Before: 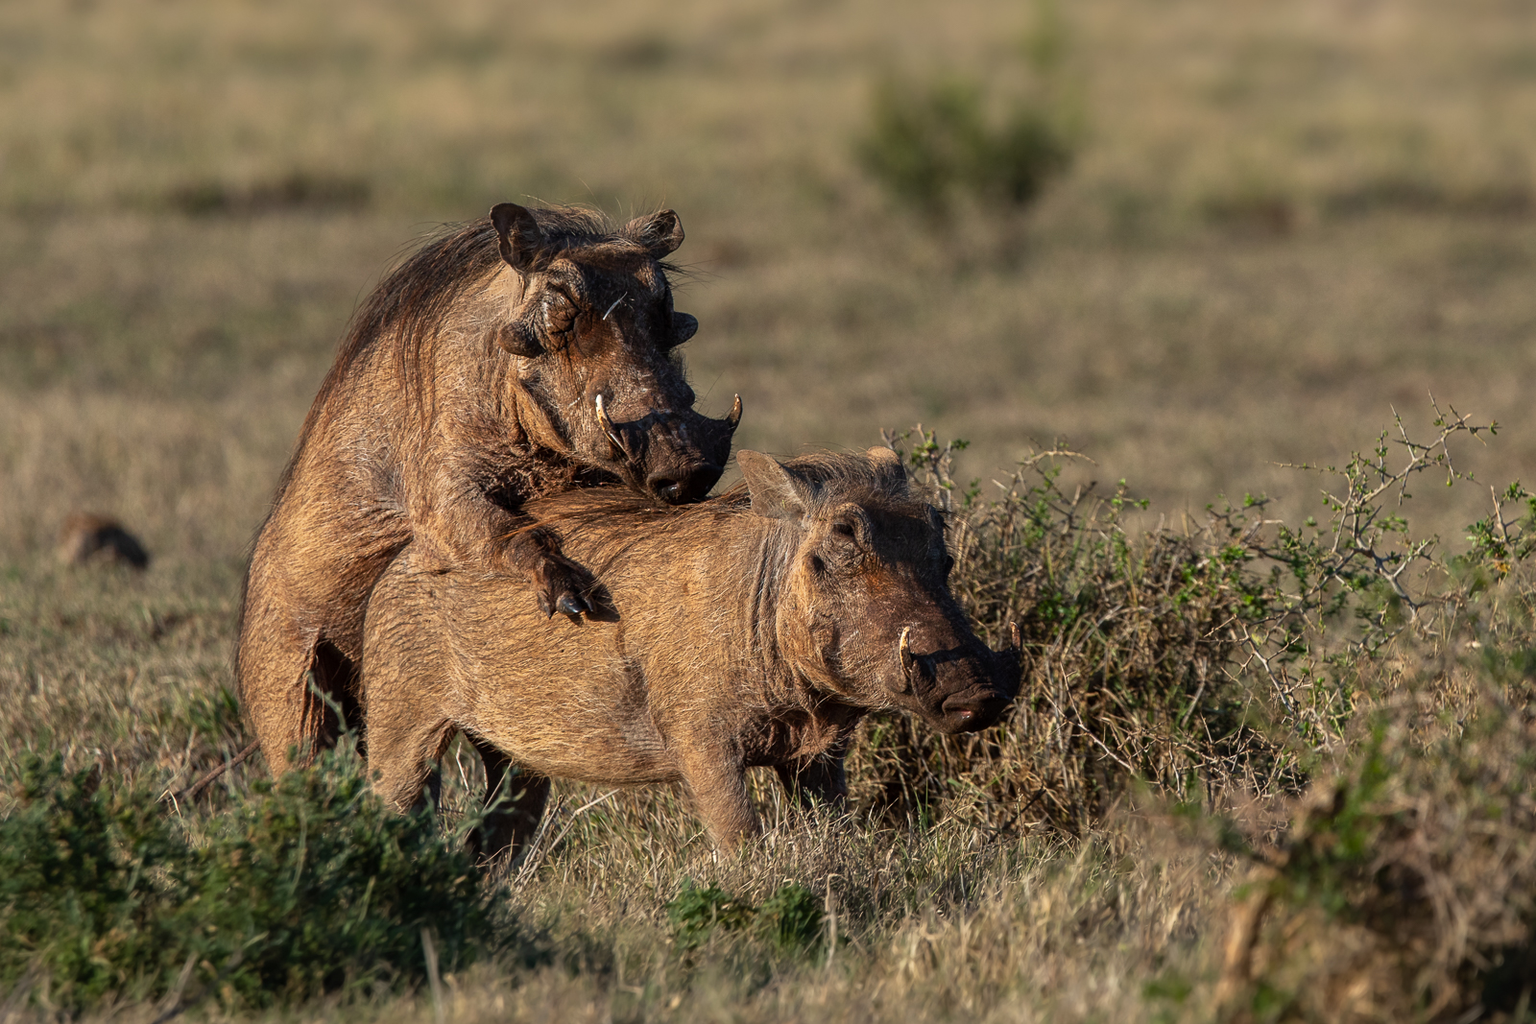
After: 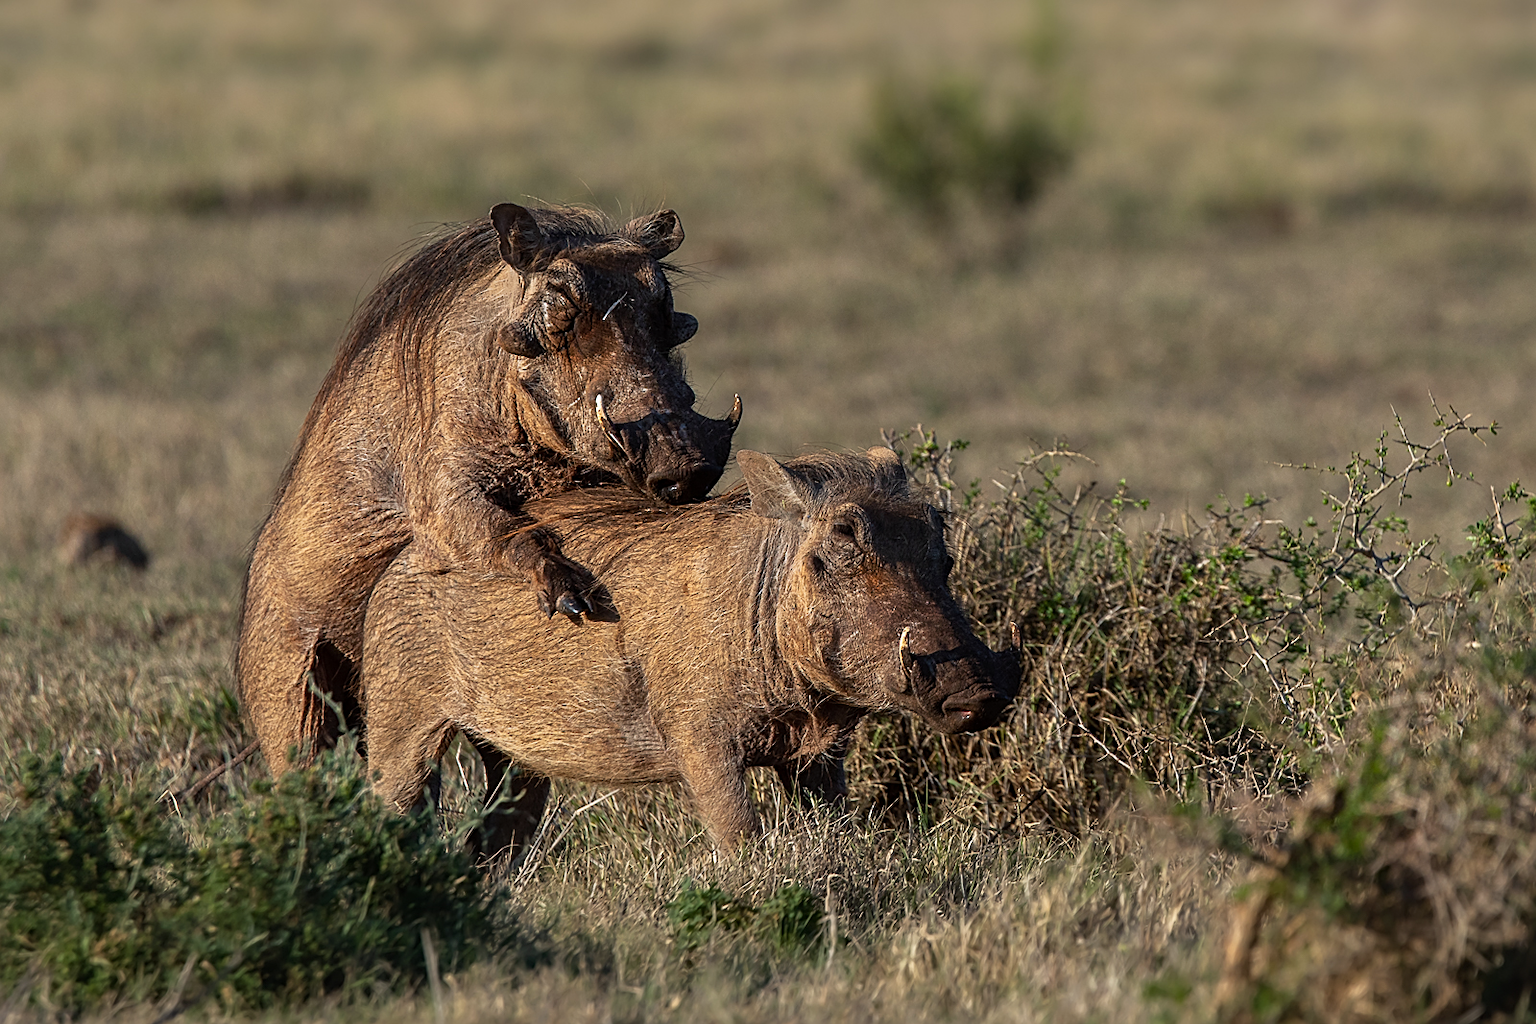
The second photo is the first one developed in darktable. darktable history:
sharpen: on, module defaults
white balance: red 0.98, blue 1.034
